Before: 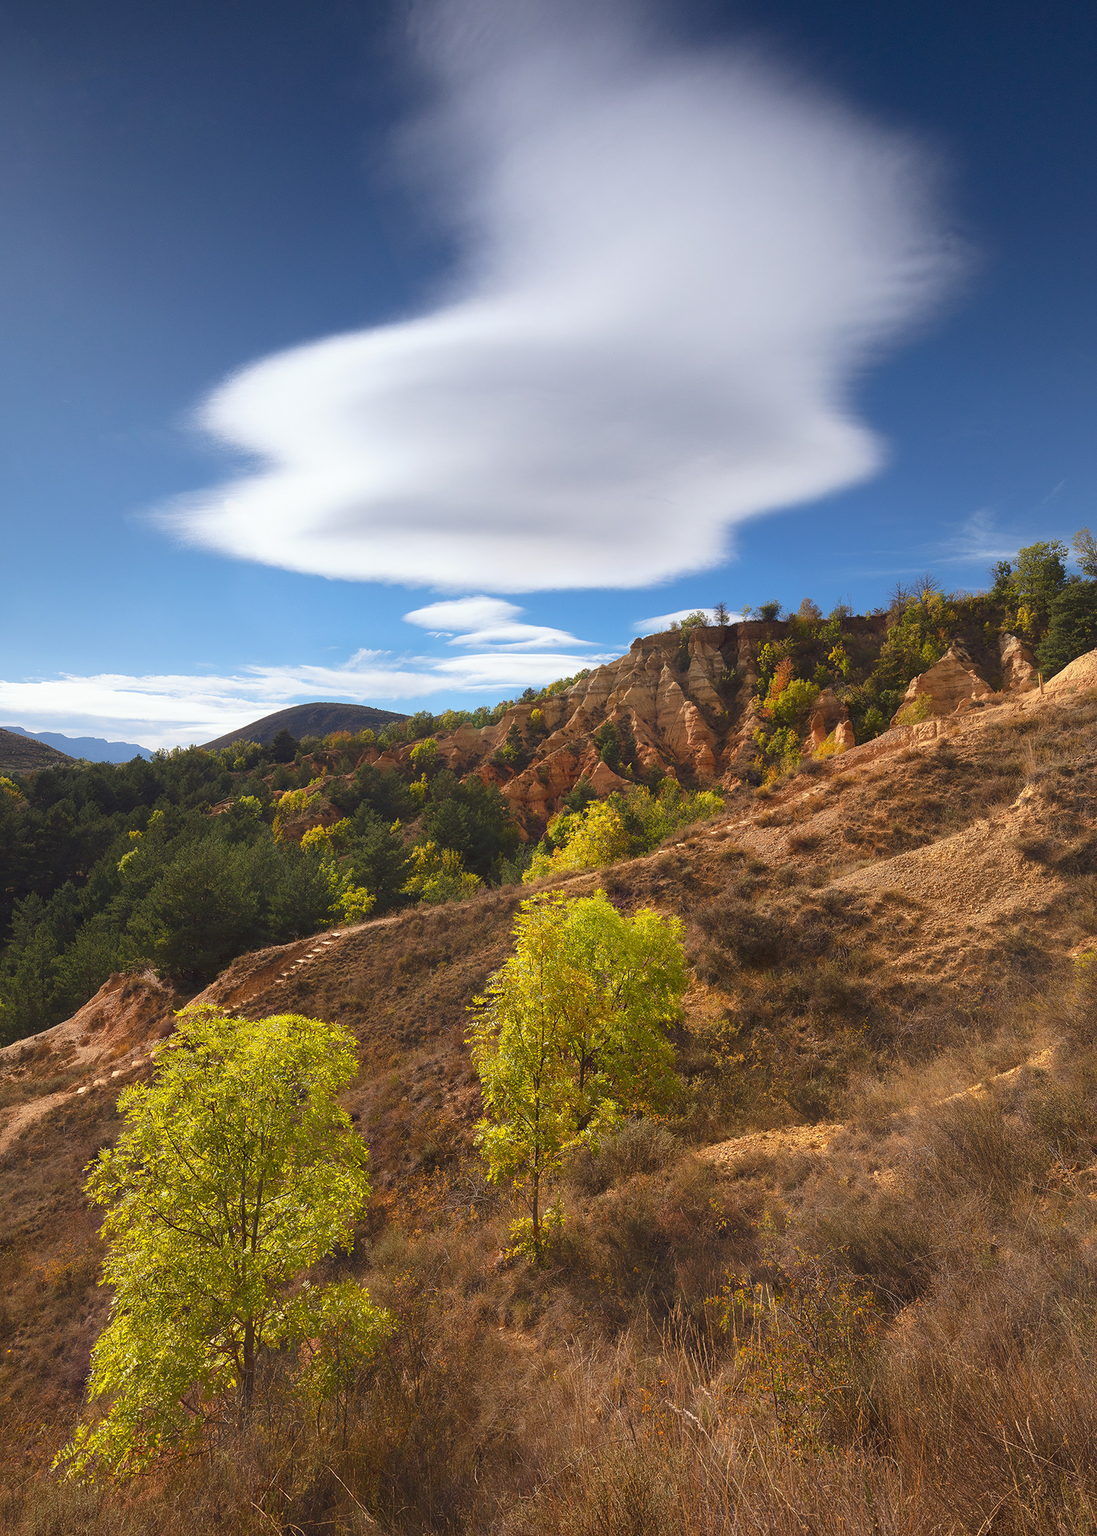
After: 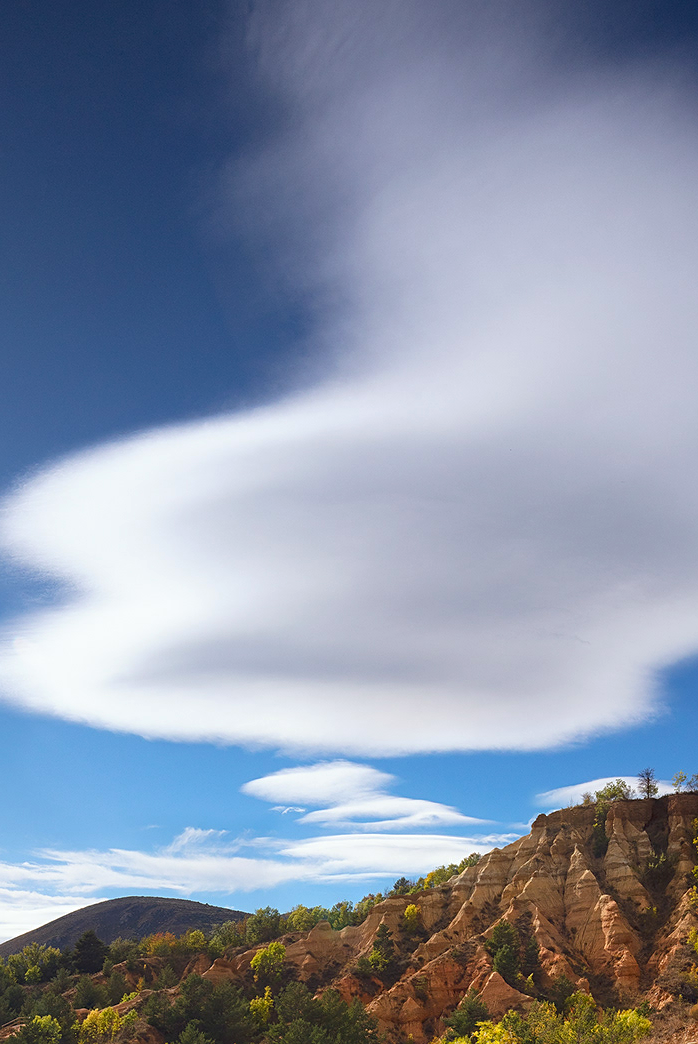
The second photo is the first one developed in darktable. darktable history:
sharpen: amount 0.204
crop: left 19.524%, right 30.588%, bottom 46.719%
haze removal: compatibility mode true, adaptive false
